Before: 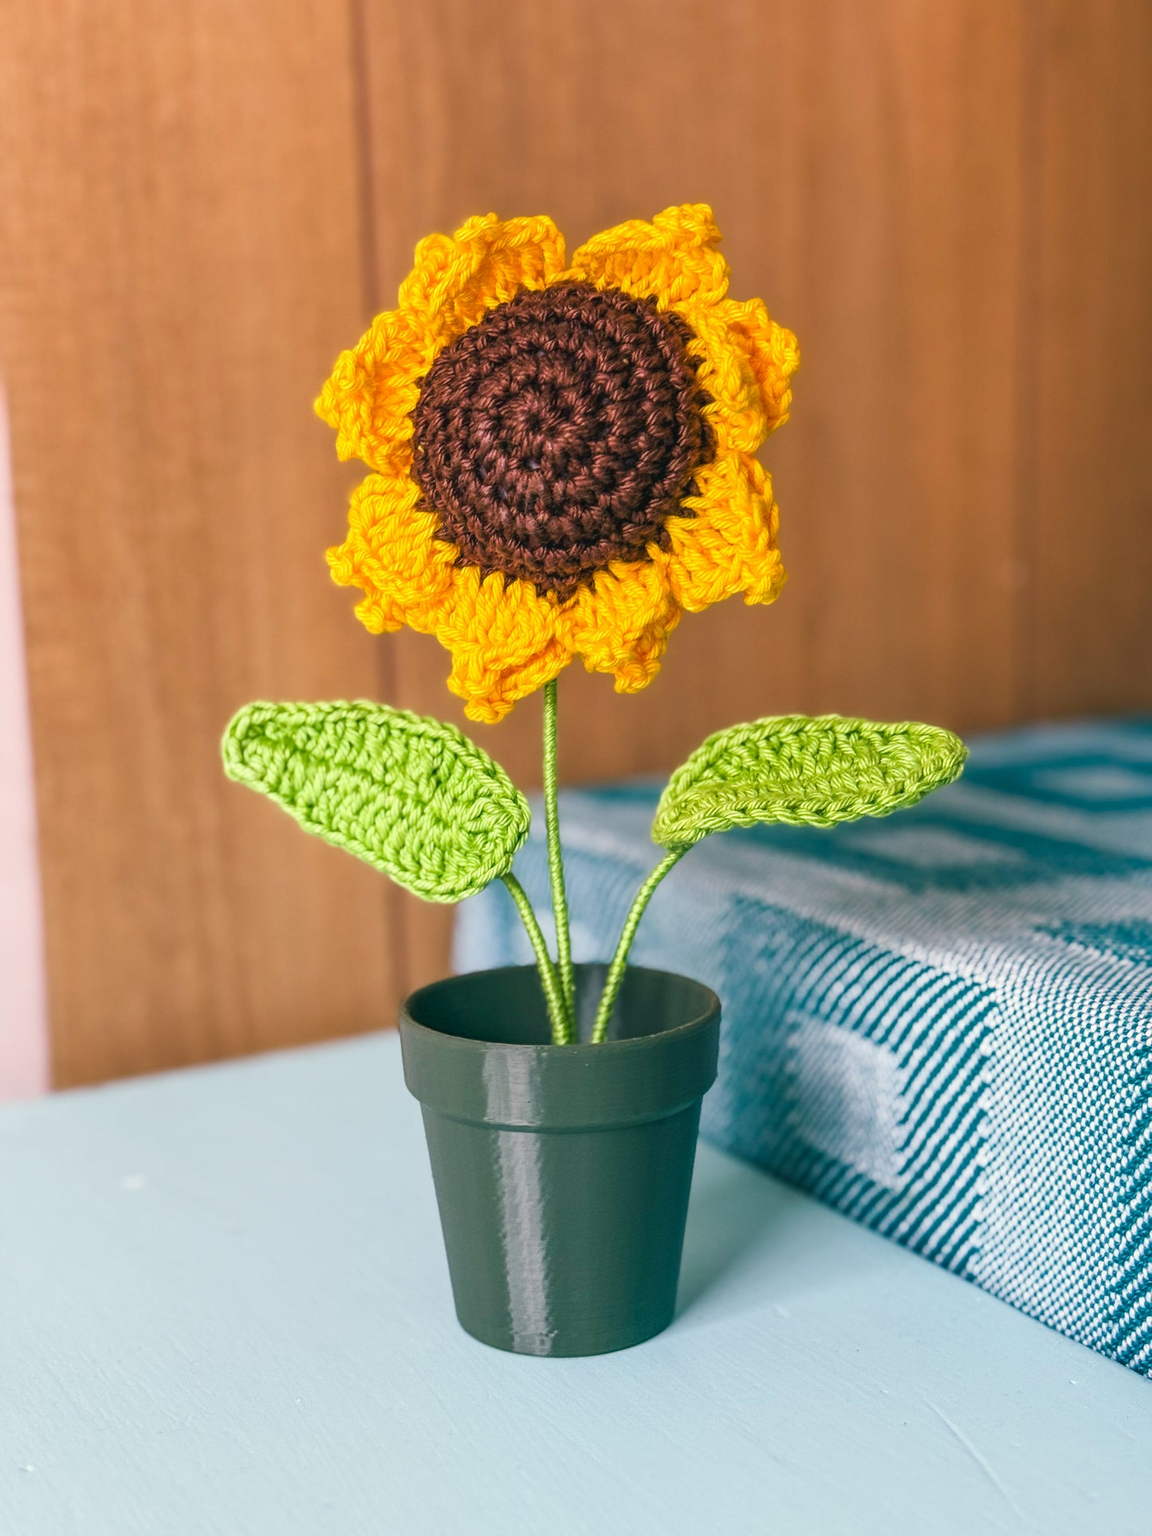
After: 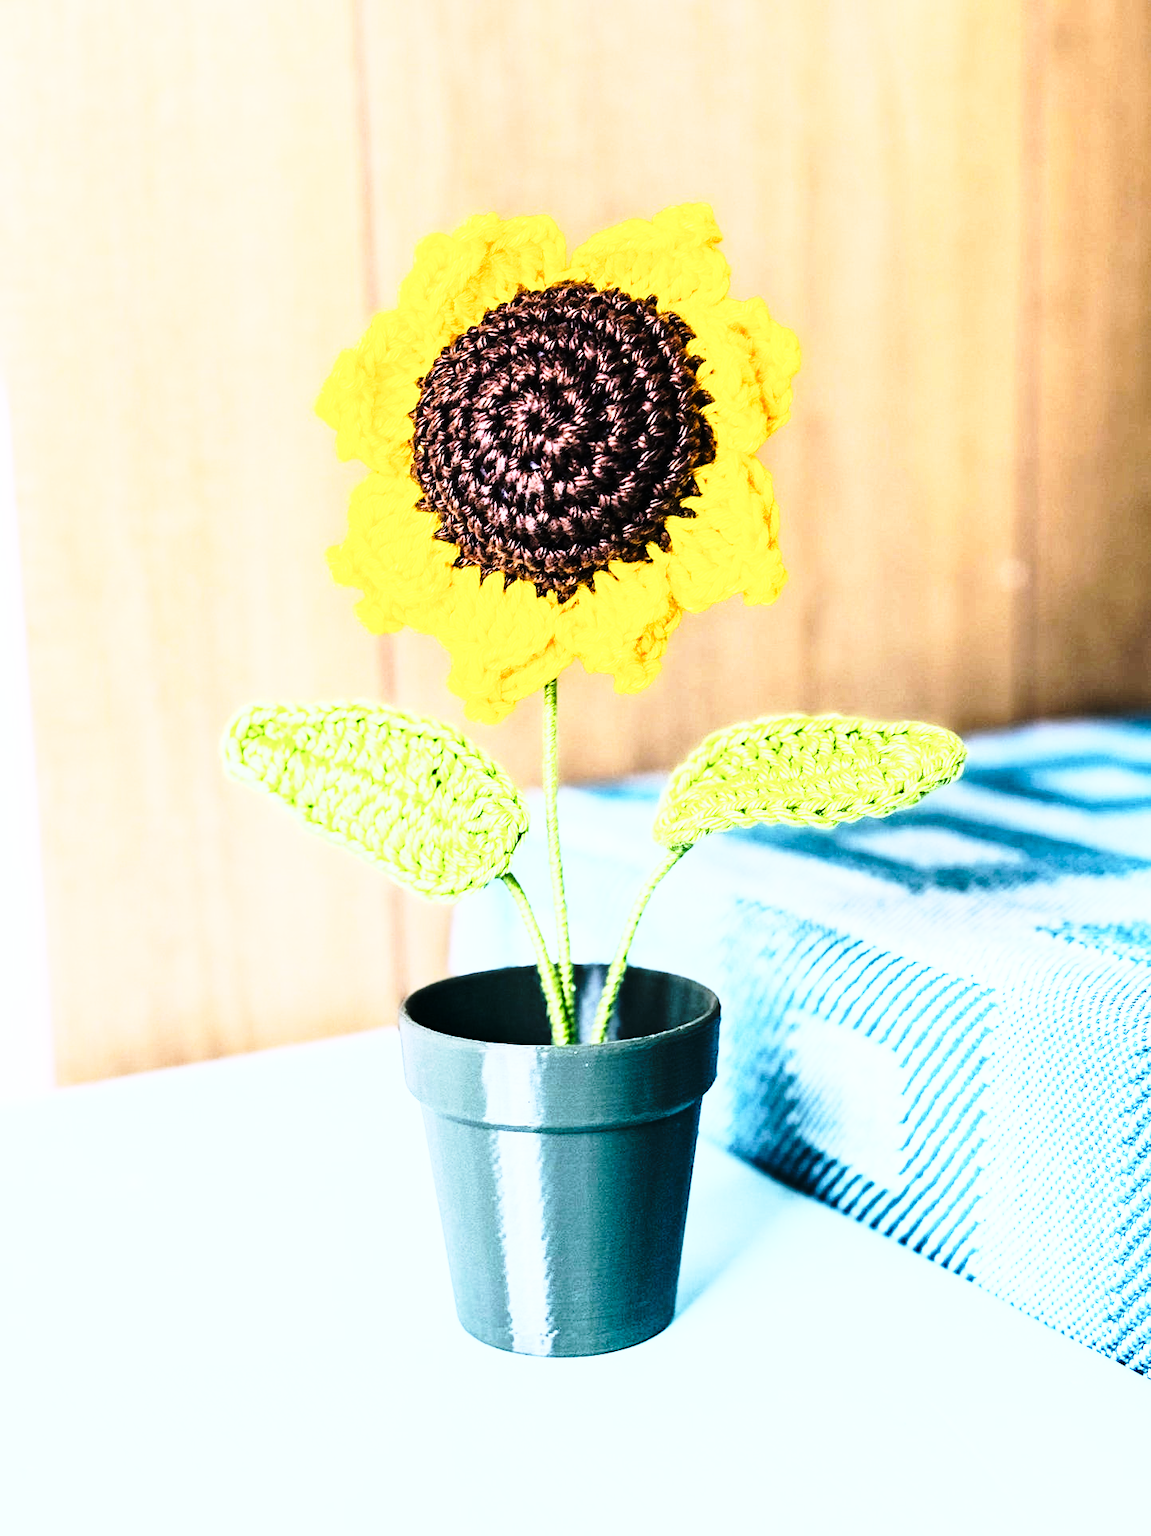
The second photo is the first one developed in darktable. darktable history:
rgb curve: curves: ch0 [(0, 0) (0.21, 0.15) (0.24, 0.21) (0.5, 0.75) (0.75, 0.96) (0.89, 0.99) (1, 1)]; ch1 [(0, 0.02) (0.21, 0.13) (0.25, 0.2) (0.5, 0.67) (0.75, 0.9) (0.89, 0.97) (1, 1)]; ch2 [(0, 0.02) (0.21, 0.13) (0.25, 0.2) (0.5, 0.67) (0.75, 0.9) (0.89, 0.97) (1, 1)], compensate middle gray true
base curve: curves: ch0 [(0, 0) (0.028, 0.03) (0.121, 0.232) (0.46, 0.748) (0.859, 0.968) (1, 1)], preserve colors none
tone equalizer: -8 EV -0.75 EV, -7 EV -0.7 EV, -6 EV -0.6 EV, -5 EV -0.4 EV, -3 EV 0.4 EV, -2 EV 0.6 EV, -1 EV 0.7 EV, +0 EV 0.75 EV, edges refinement/feathering 500, mask exposure compensation -1.57 EV, preserve details no
white balance: red 0.871, blue 1.249
